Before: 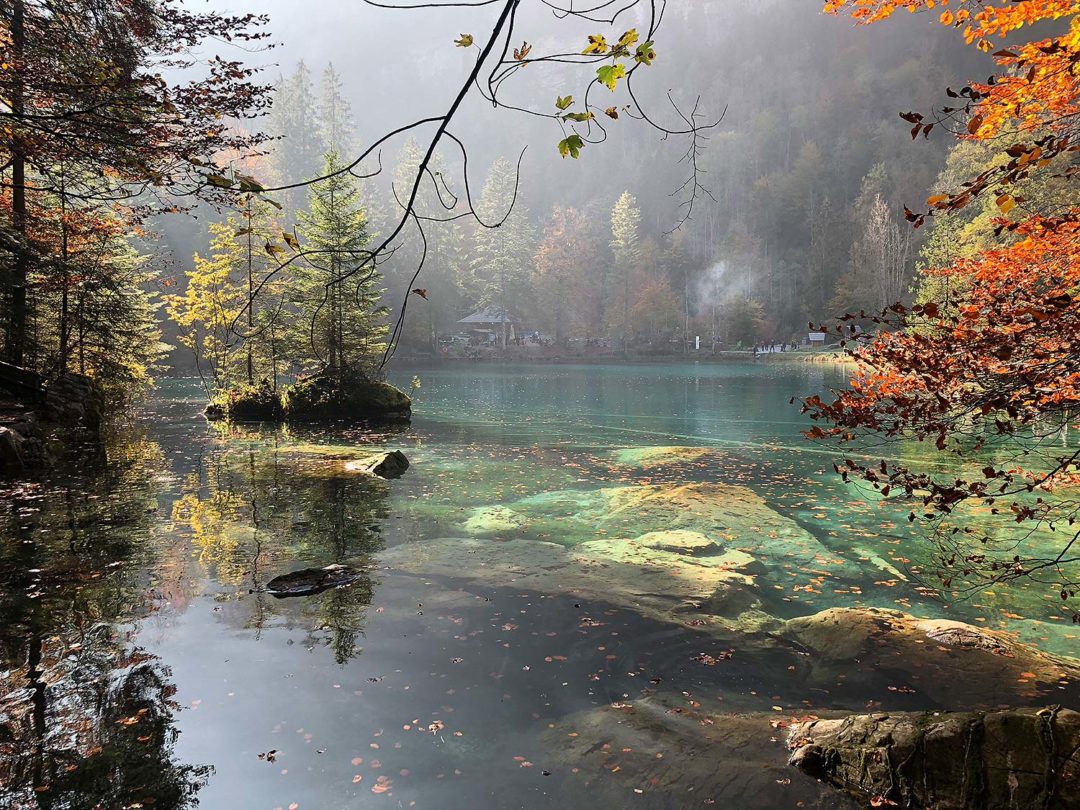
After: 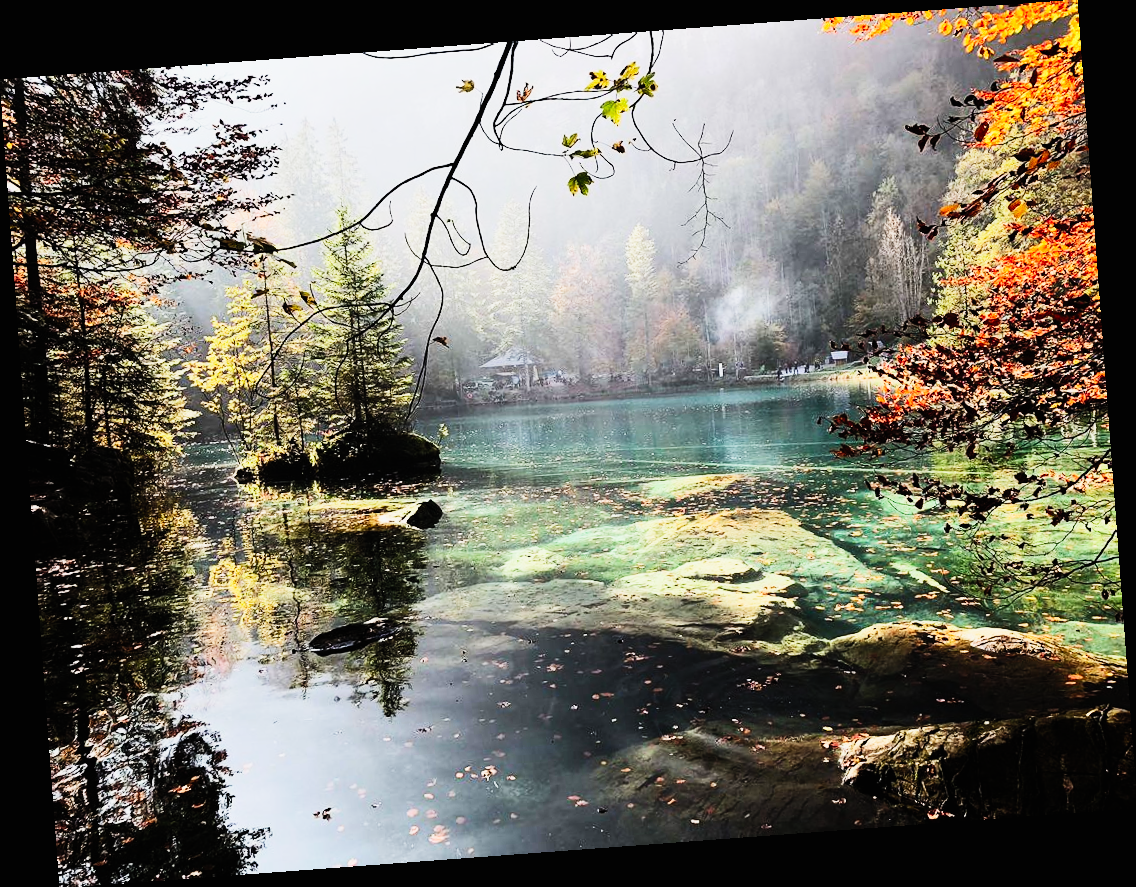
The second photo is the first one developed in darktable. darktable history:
sigmoid: contrast 1.81, skew -0.21, preserve hue 0%, red attenuation 0.1, red rotation 0.035, green attenuation 0.1, green rotation -0.017, blue attenuation 0.15, blue rotation -0.052, base primaries Rec2020
rotate and perspective: rotation -4.25°, automatic cropping off
exposure: exposure -0.151 EV, compensate highlight preservation false
tone equalizer: -8 EV -0.75 EV, -7 EV -0.7 EV, -6 EV -0.6 EV, -5 EV -0.4 EV, -3 EV 0.4 EV, -2 EV 0.6 EV, -1 EV 0.7 EV, +0 EV 0.75 EV, edges refinement/feathering 500, mask exposure compensation -1.57 EV, preserve details no
contrast brightness saturation: contrast 0.2, brightness 0.16, saturation 0.22
